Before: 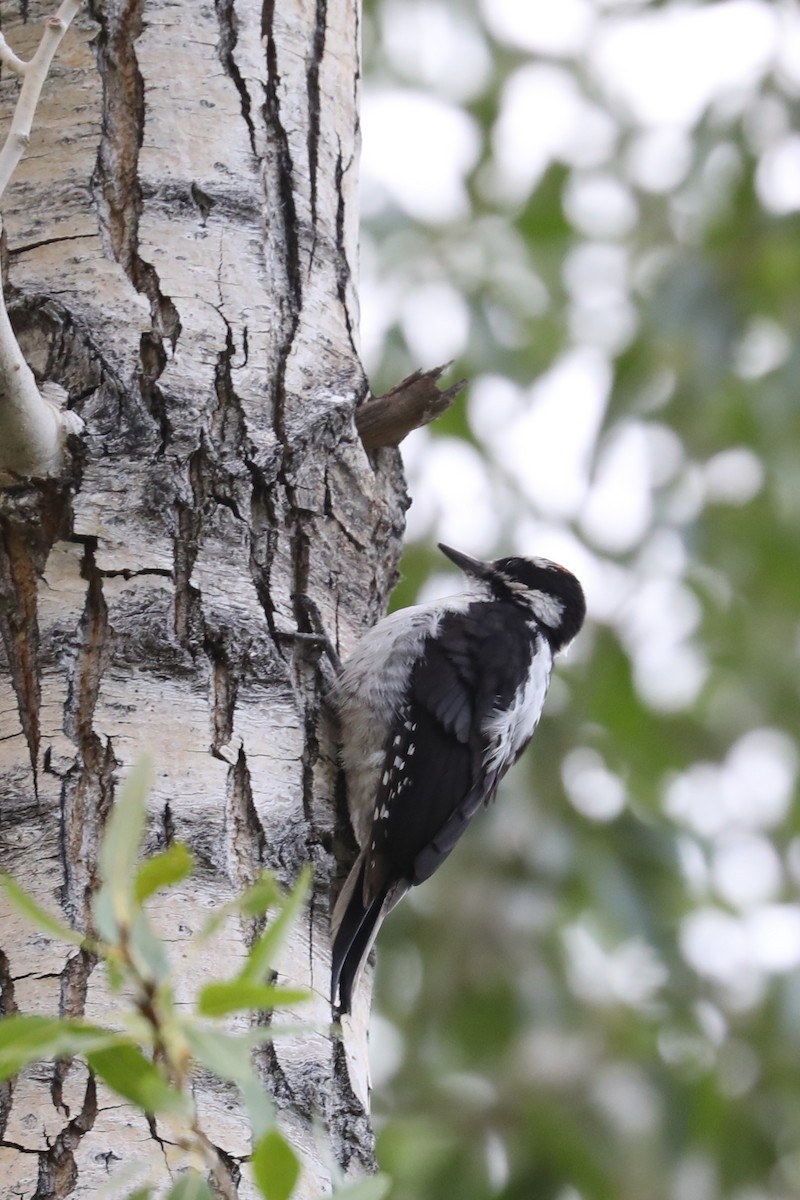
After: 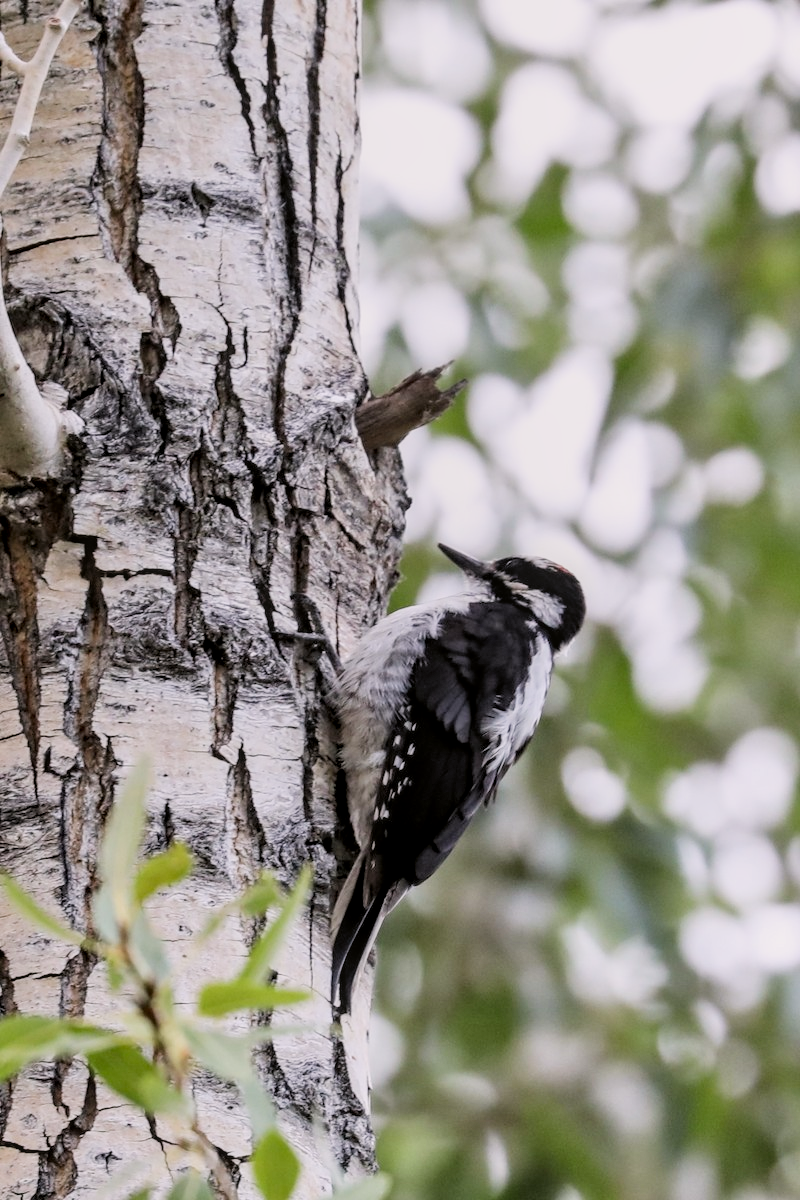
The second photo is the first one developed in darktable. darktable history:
filmic rgb: black relative exposure -5.1 EV, white relative exposure 3.96 EV, threshold 2.99 EV, hardness 2.88, contrast 1.298, highlights saturation mix -31.42%, enable highlight reconstruction true
color correction: highlights a* 2.99, highlights b* -1.14, shadows a* -0.085, shadows b* 1.9, saturation 0.981
haze removal: strength 0.119, distance 0.246, compatibility mode true, adaptive false
tone equalizer: -8 EV 1.01 EV, -7 EV 0.961 EV, -6 EV 0.971 EV, -5 EV 1.03 EV, -4 EV 1.04 EV, -3 EV 0.749 EV, -2 EV 0.504 EV, -1 EV 0.24 EV
local contrast: on, module defaults
